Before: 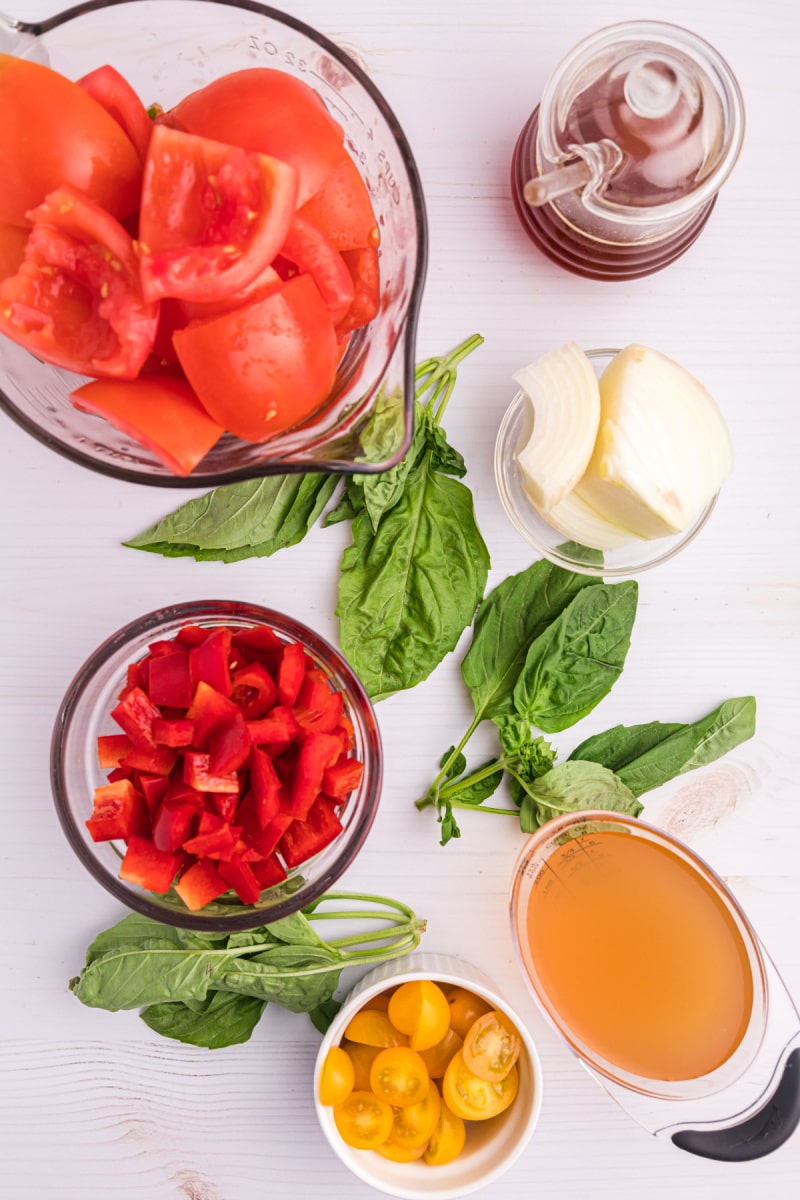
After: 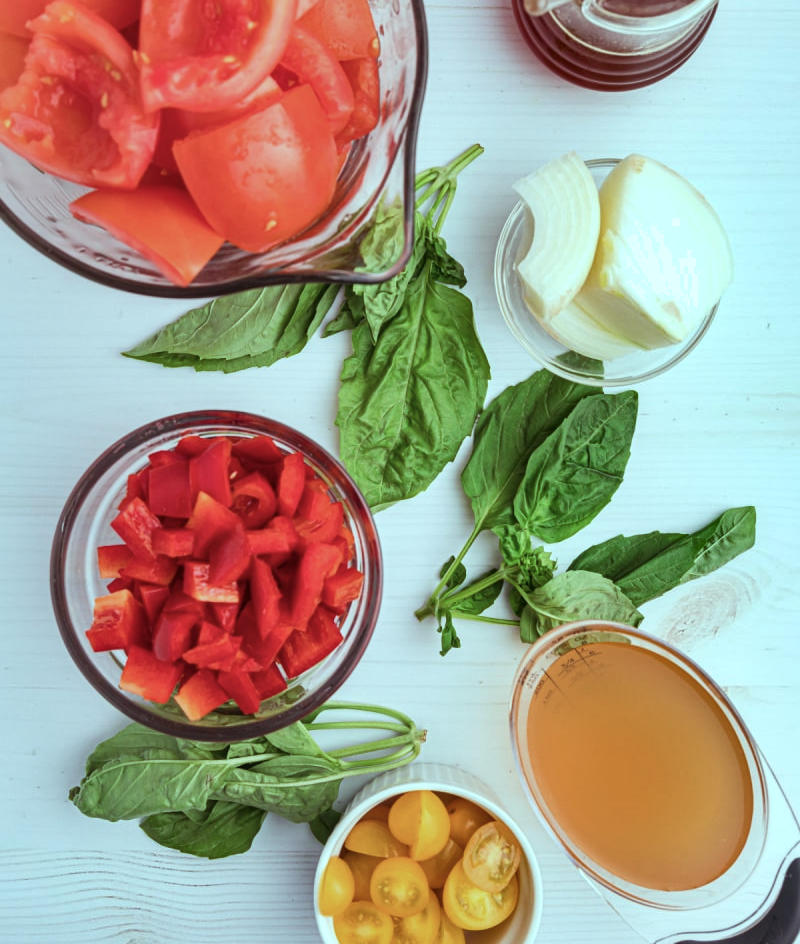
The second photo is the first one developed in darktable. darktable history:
shadows and highlights: shadows 52.65, soften with gaussian
crop and rotate: top 15.84%, bottom 5.478%
color balance rgb: highlights gain › chroma 4.039%, highlights gain › hue 202.36°, linear chroma grading › global chroma -16.014%, perceptual saturation grading › global saturation 0.628%
